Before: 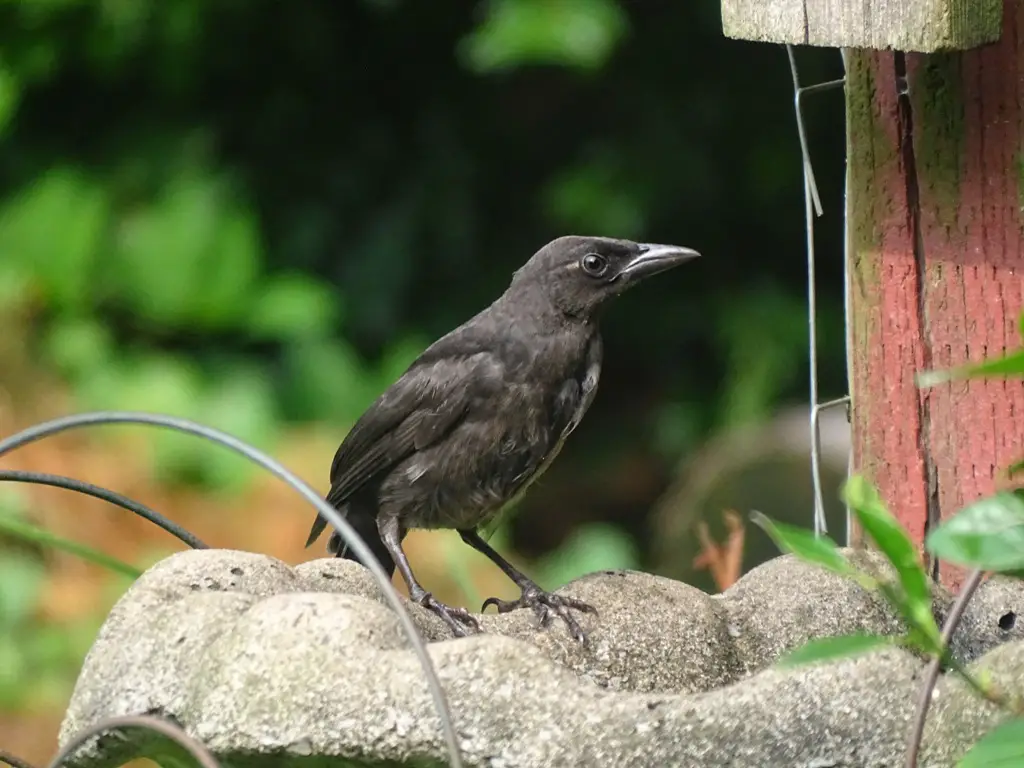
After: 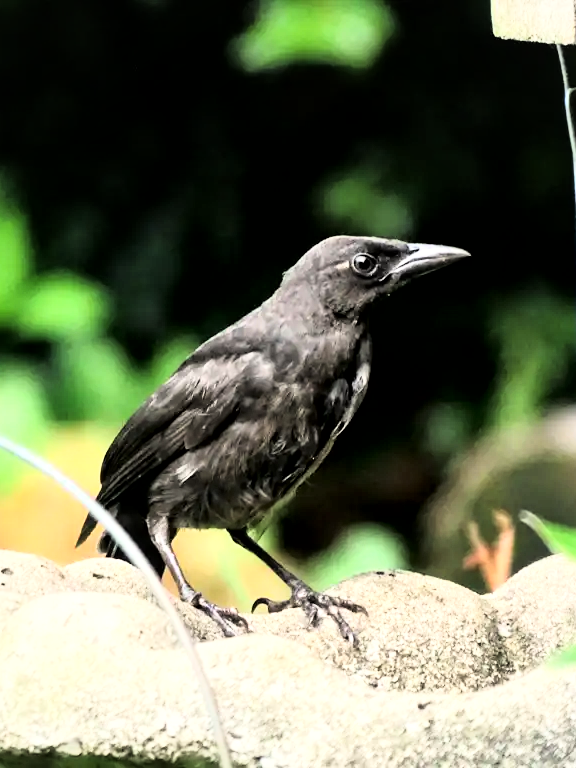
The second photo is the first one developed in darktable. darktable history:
local contrast: mode bilateral grid, contrast 100, coarseness 100, detail 165%, midtone range 0.2
crop and rotate: left 22.516%, right 21.234%
rgb curve: curves: ch0 [(0, 0) (0.21, 0.15) (0.24, 0.21) (0.5, 0.75) (0.75, 0.96) (0.89, 0.99) (1, 1)]; ch1 [(0, 0.02) (0.21, 0.13) (0.25, 0.2) (0.5, 0.67) (0.75, 0.9) (0.89, 0.97) (1, 1)]; ch2 [(0, 0.02) (0.21, 0.13) (0.25, 0.2) (0.5, 0.67) (0.75, 0.9) (0.89, 0.97) (1, 1)], compensate middle gray true
